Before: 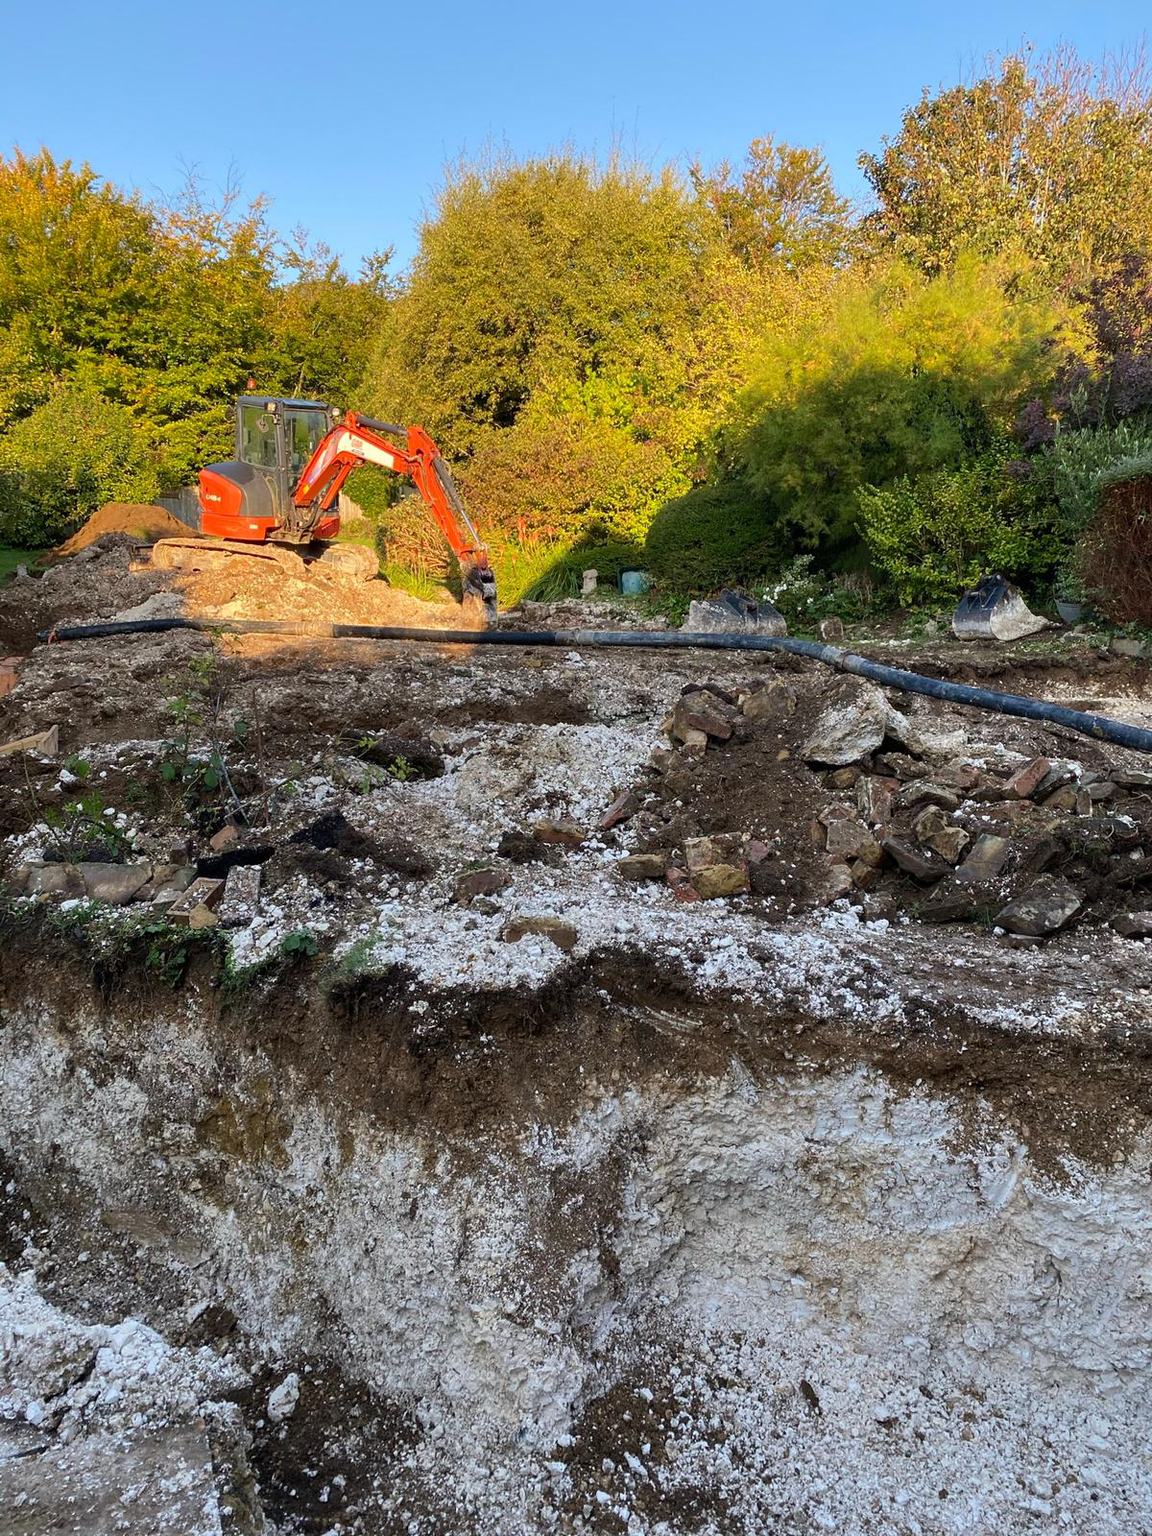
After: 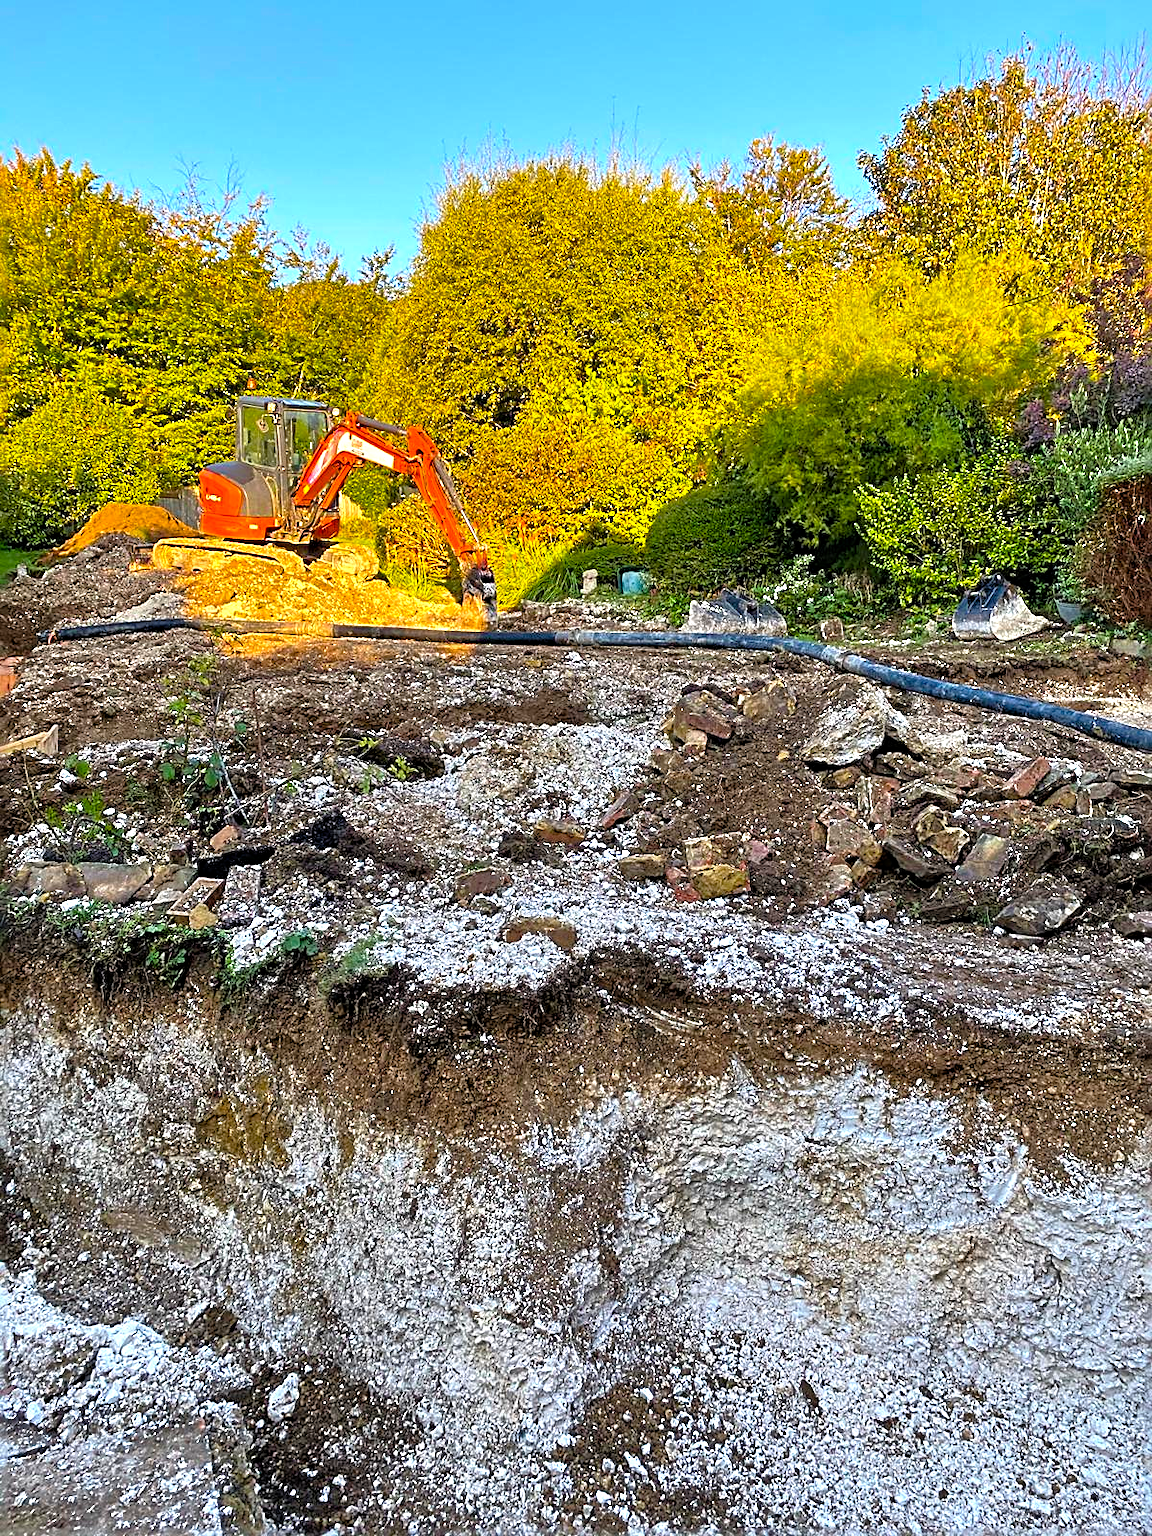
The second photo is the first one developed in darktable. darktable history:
tone curve: preserve colors none
tone equalizer: -7 EV 0.153 EV, -6 EV 0.57 EV, -5 EV 1.17 EV, -4 EV 1.34 EV, -3 EV 1.17 EV, -2 EV 0.6 EV, -1 EV 0.151 EV
sharpen: radius 2.99, amount 0.773
color balance rgb: perceptual saturation grading › global saturation 34.147%, perceptual brilliance grading › highlights 15.52%, perceptual brilliance grading › shadows -14.633%, global vibrance 20%
